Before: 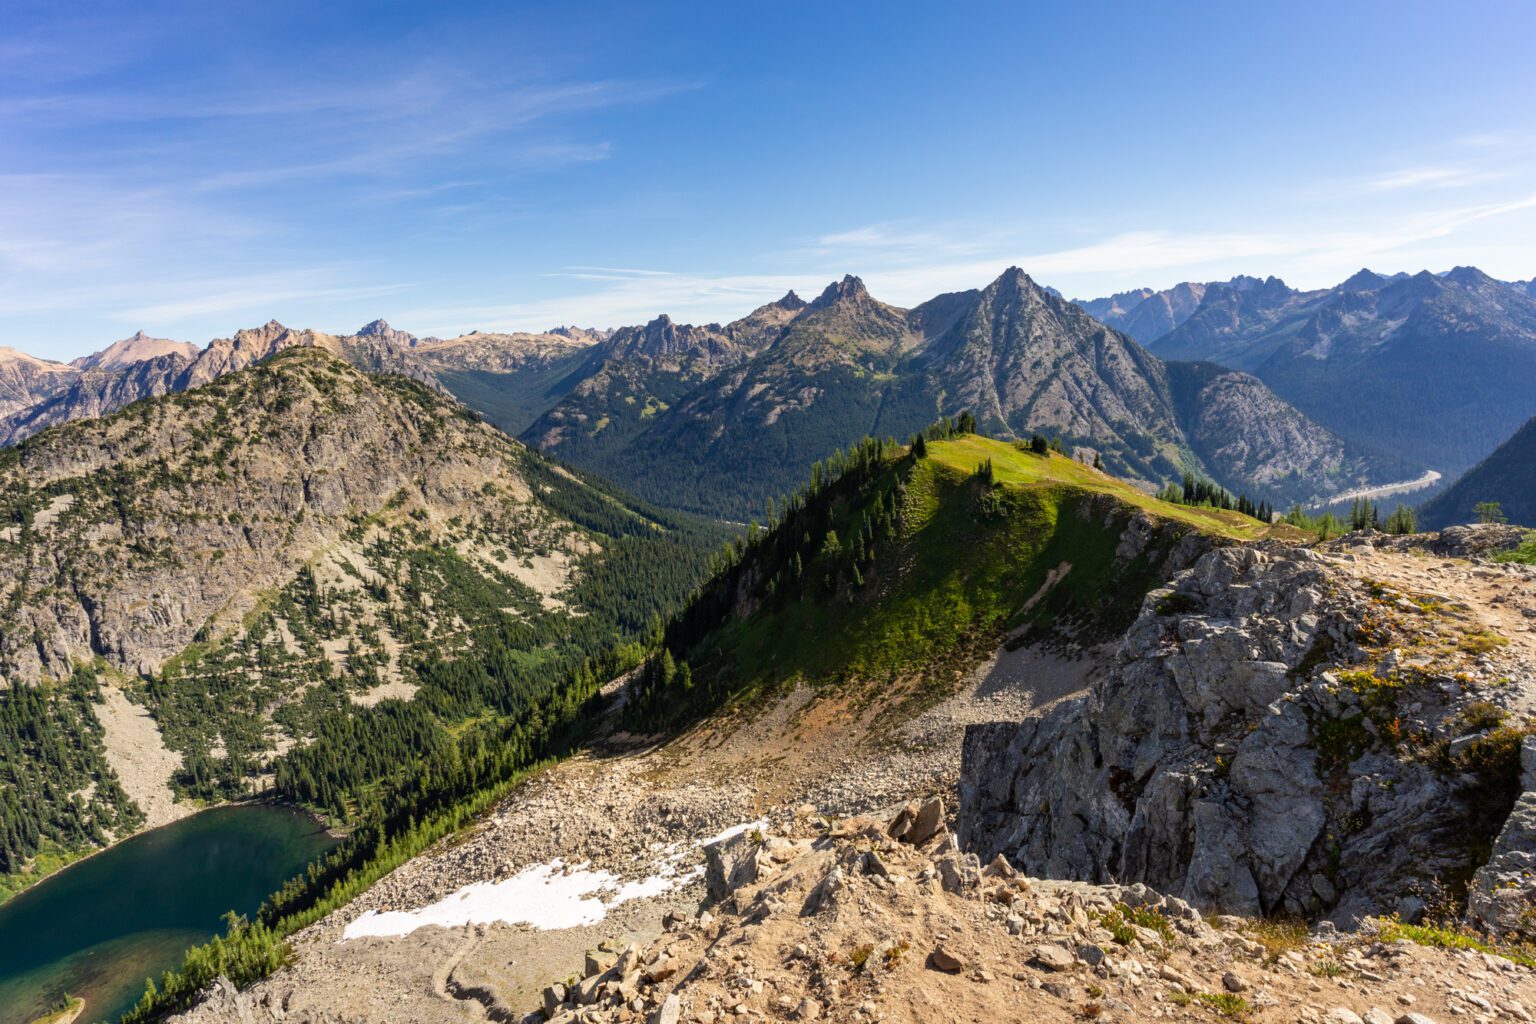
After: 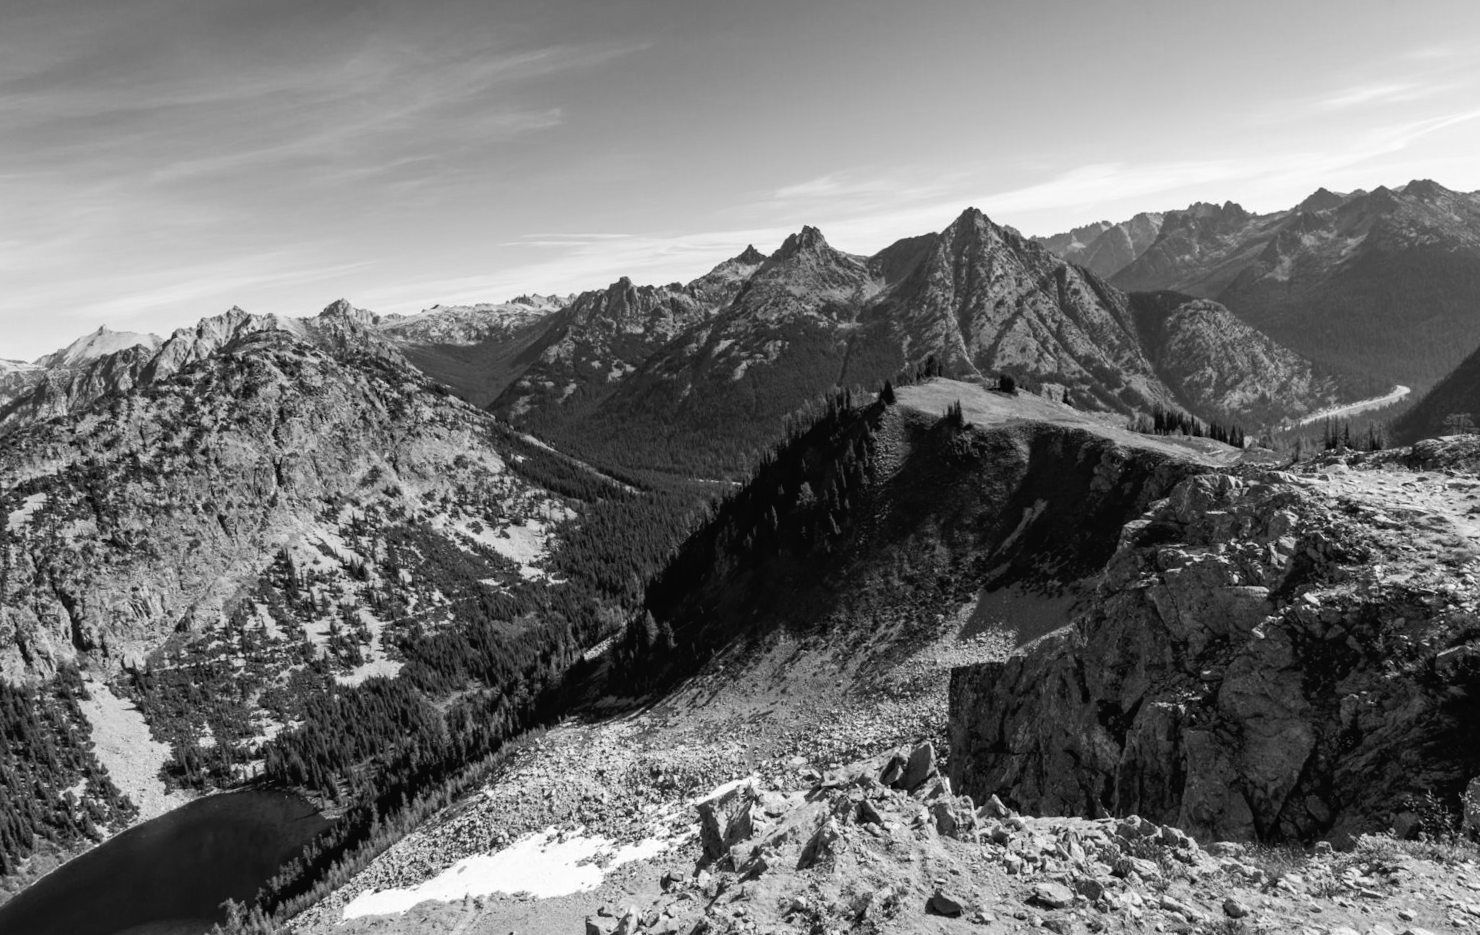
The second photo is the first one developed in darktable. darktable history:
color correction: highlights a* -4.73, highlights b* 5.06, saturation 0.97
rotate and perspective: rotation -3.52°, crop left 0.036, crop right 0.964, crop top 0.081, crop bottom 0.919
tone curve: curves: ch0 [(0, 0) (0.003, 0.019) (0.011, 0.019) (0.025, 0.022) (0.044, 0.026) (0.069, 0.032) (0.1, 0.052) (0.136, 0.081) (0.177, 0.123) (0.224, 0.17) (0.277, 0.219) (0.335, 0.276) (0.399, 0.344) (0.468, 0.421) (0.543, 0.508) (0.623, 0.604) (0.709, 0.705) (0.801, 0.797) (0.898, 0.894) (1, 1)], preserve colors none
monochrome: on, module defaults
